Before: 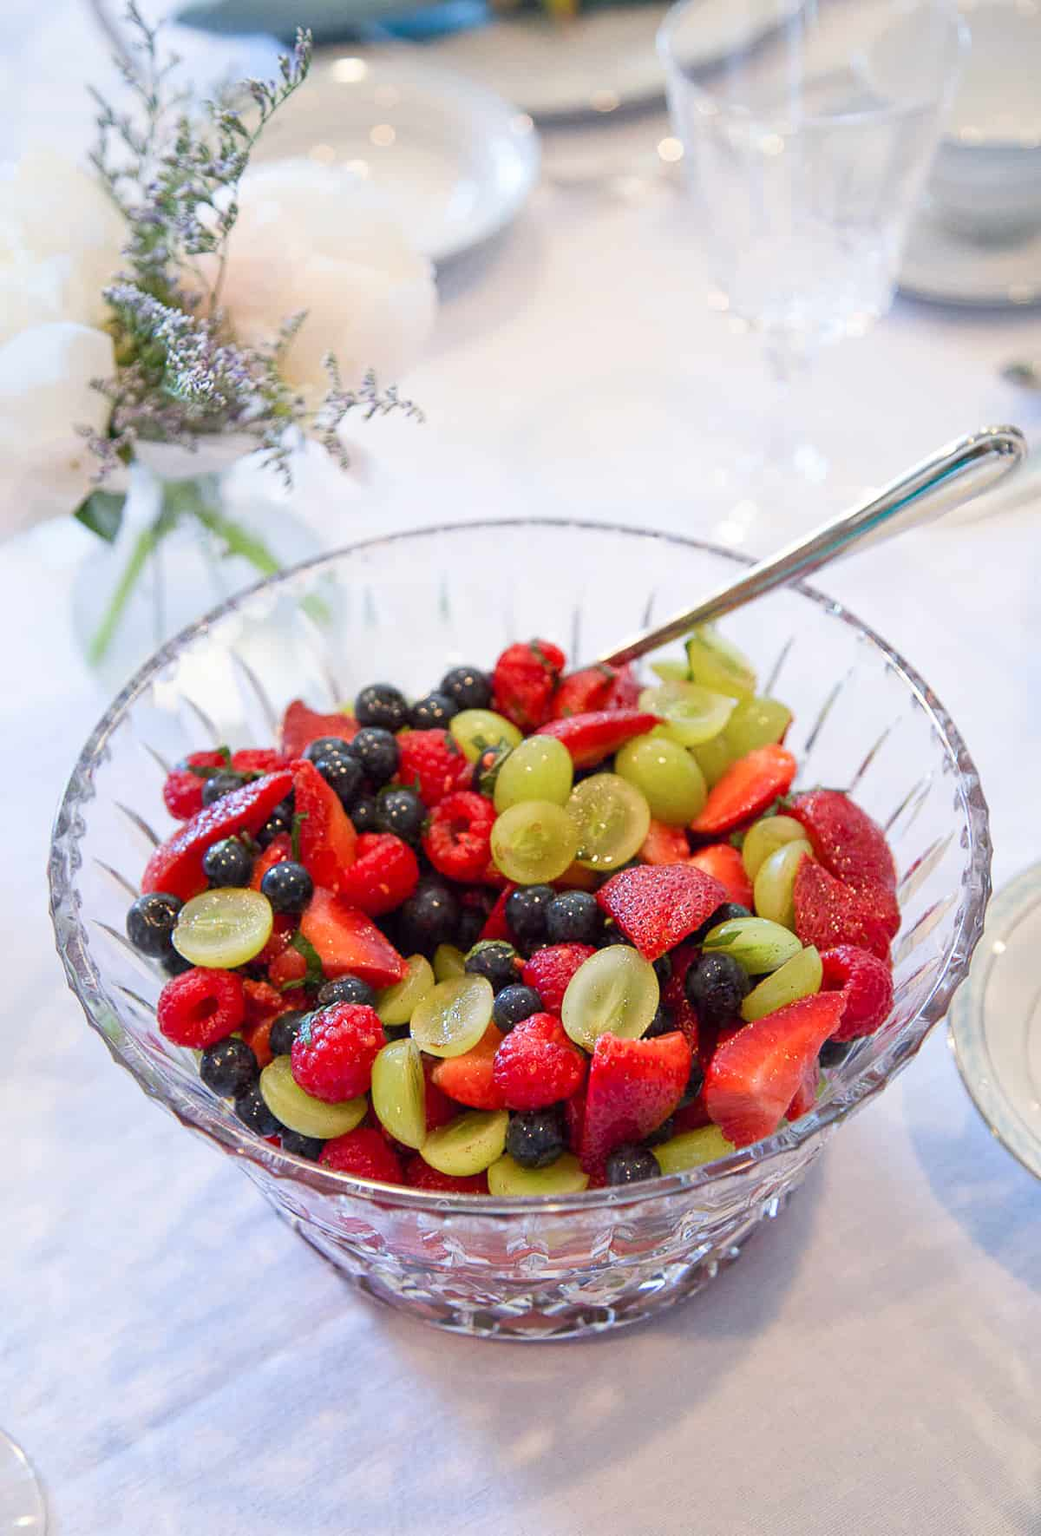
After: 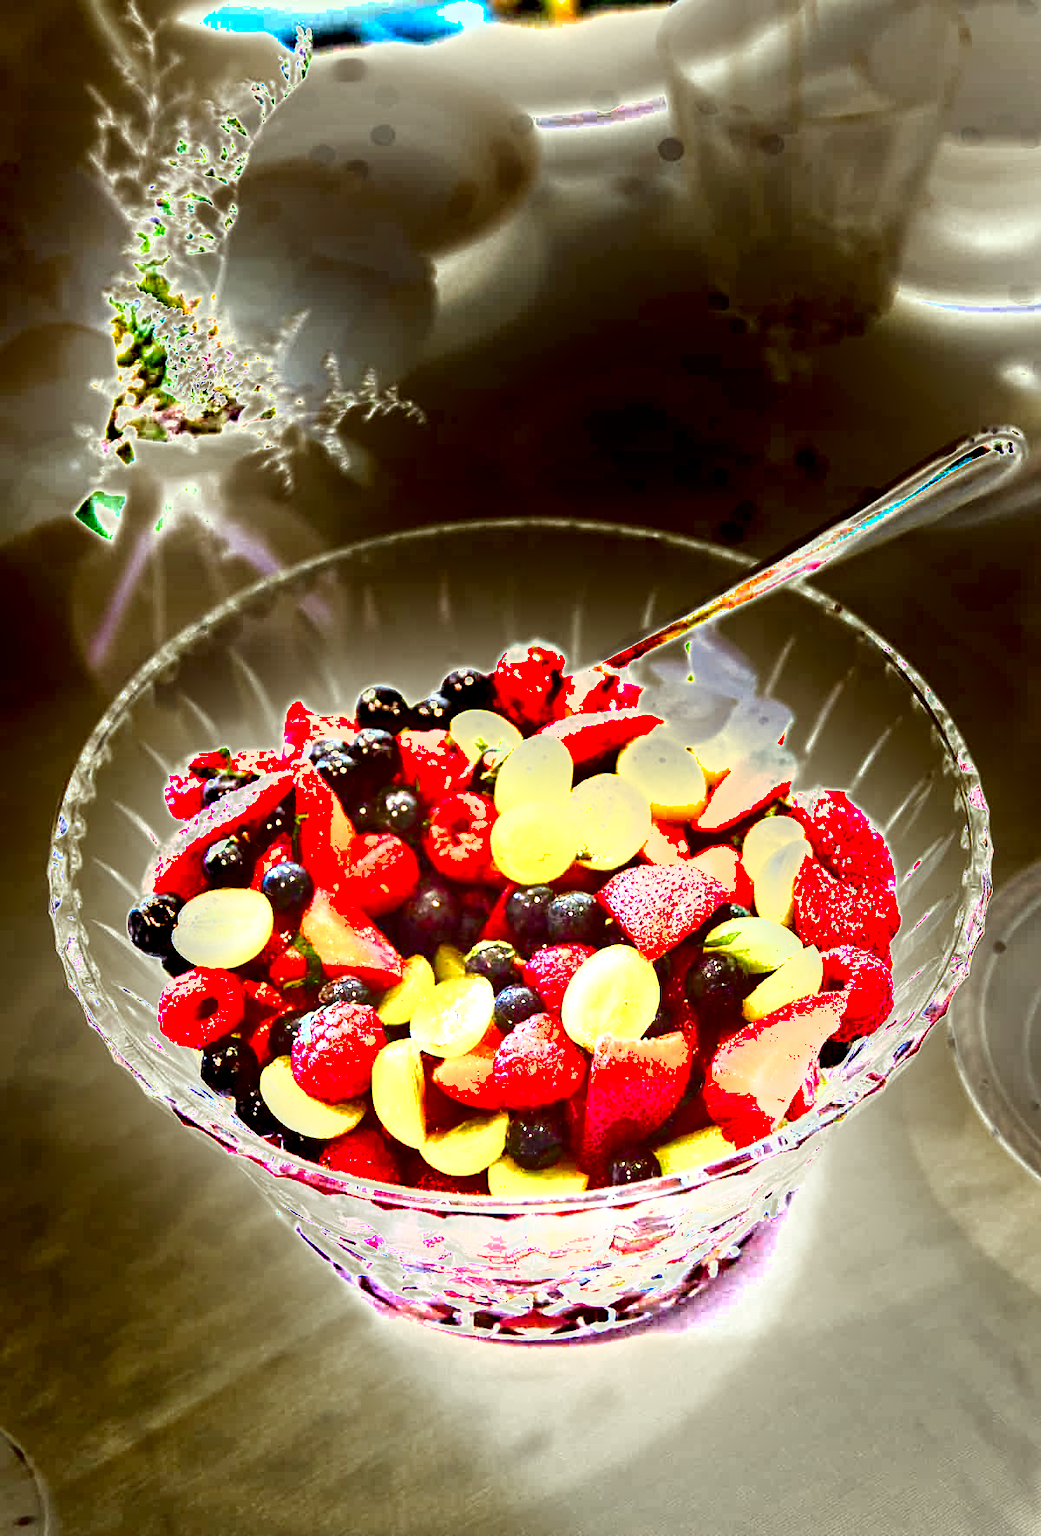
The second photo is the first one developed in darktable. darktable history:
haze removal: adaptive false
exposure: black level correction 0, exposure 2.366 EV, compensate exposure bias true, compensate highlight preservation false
shadows and highlights: low approximation 0.01, soften with gaussian
color balance rgb: shadows lift › chroma 3.076%, shadows lift › hue 241.78°, global offset › chroma 0.066%, global offset › hue 253.98°, perceptual saturation grading › global saturation 20%, perceptual saturation grading › highlights -25.252%, perceptual saturation grading › shadows 25.634%, global vibrance 29.943%
color correction: highlights a* -5.26, highlights b* 9.8, shadows a* 9.65, shadows b* 25.05
